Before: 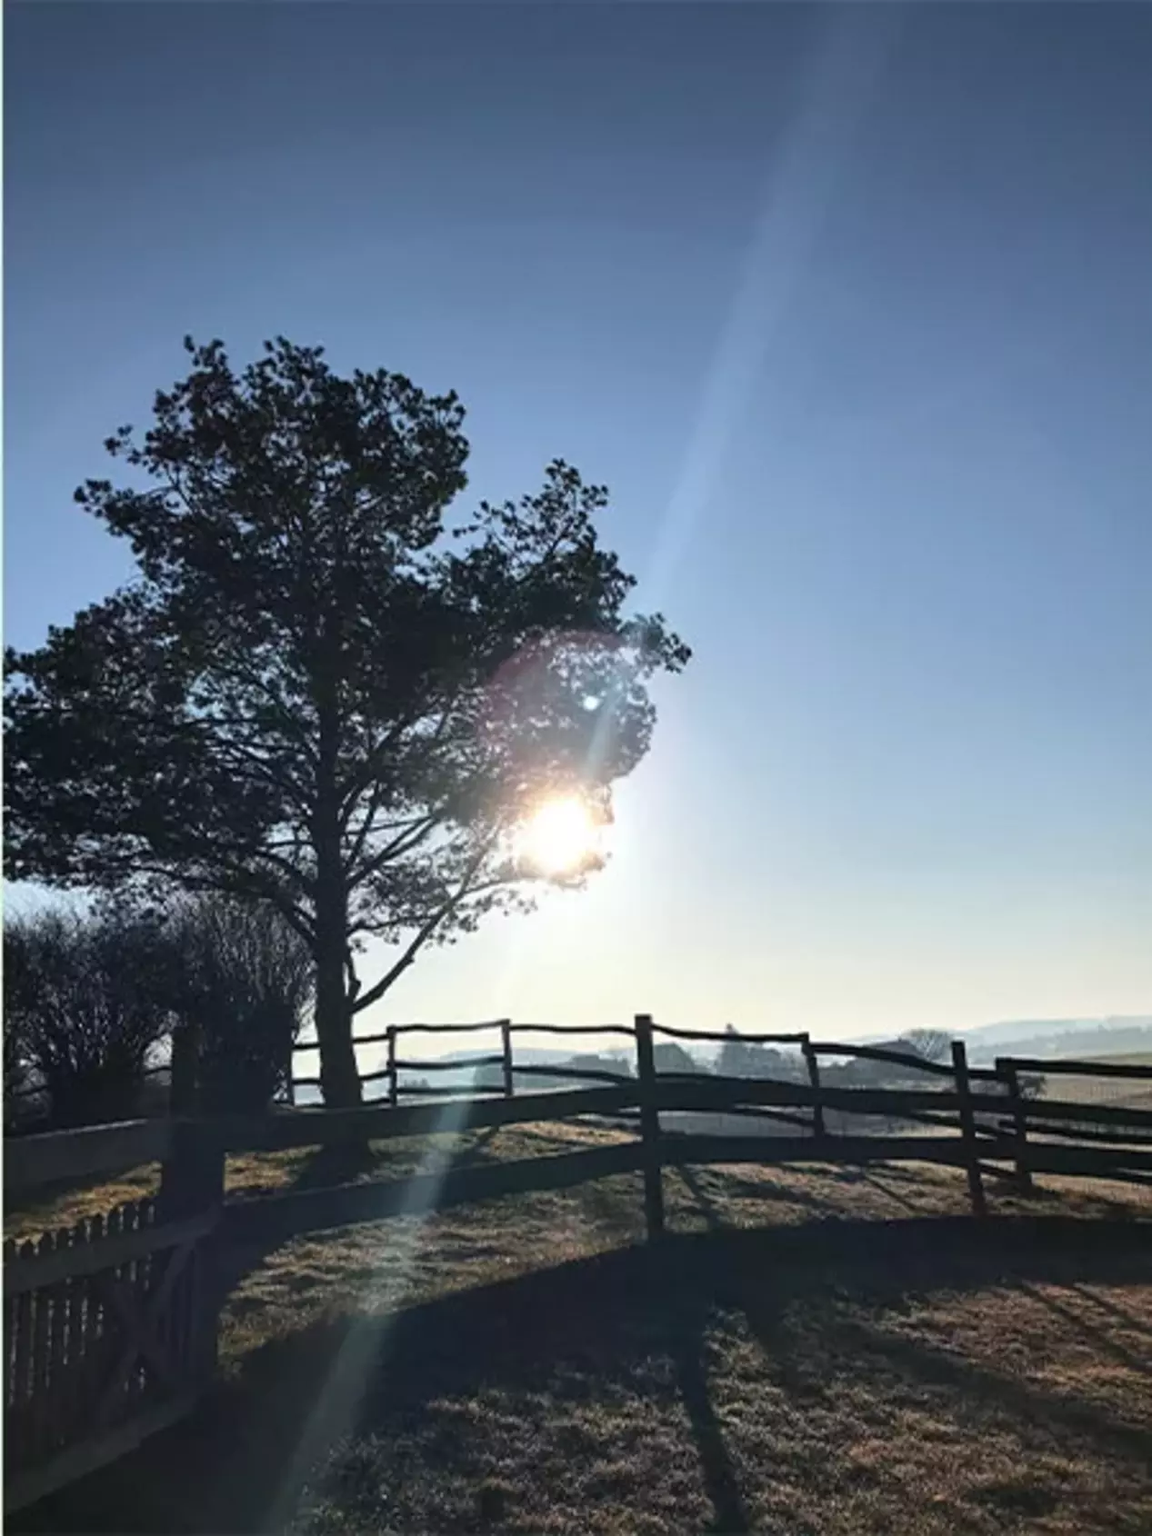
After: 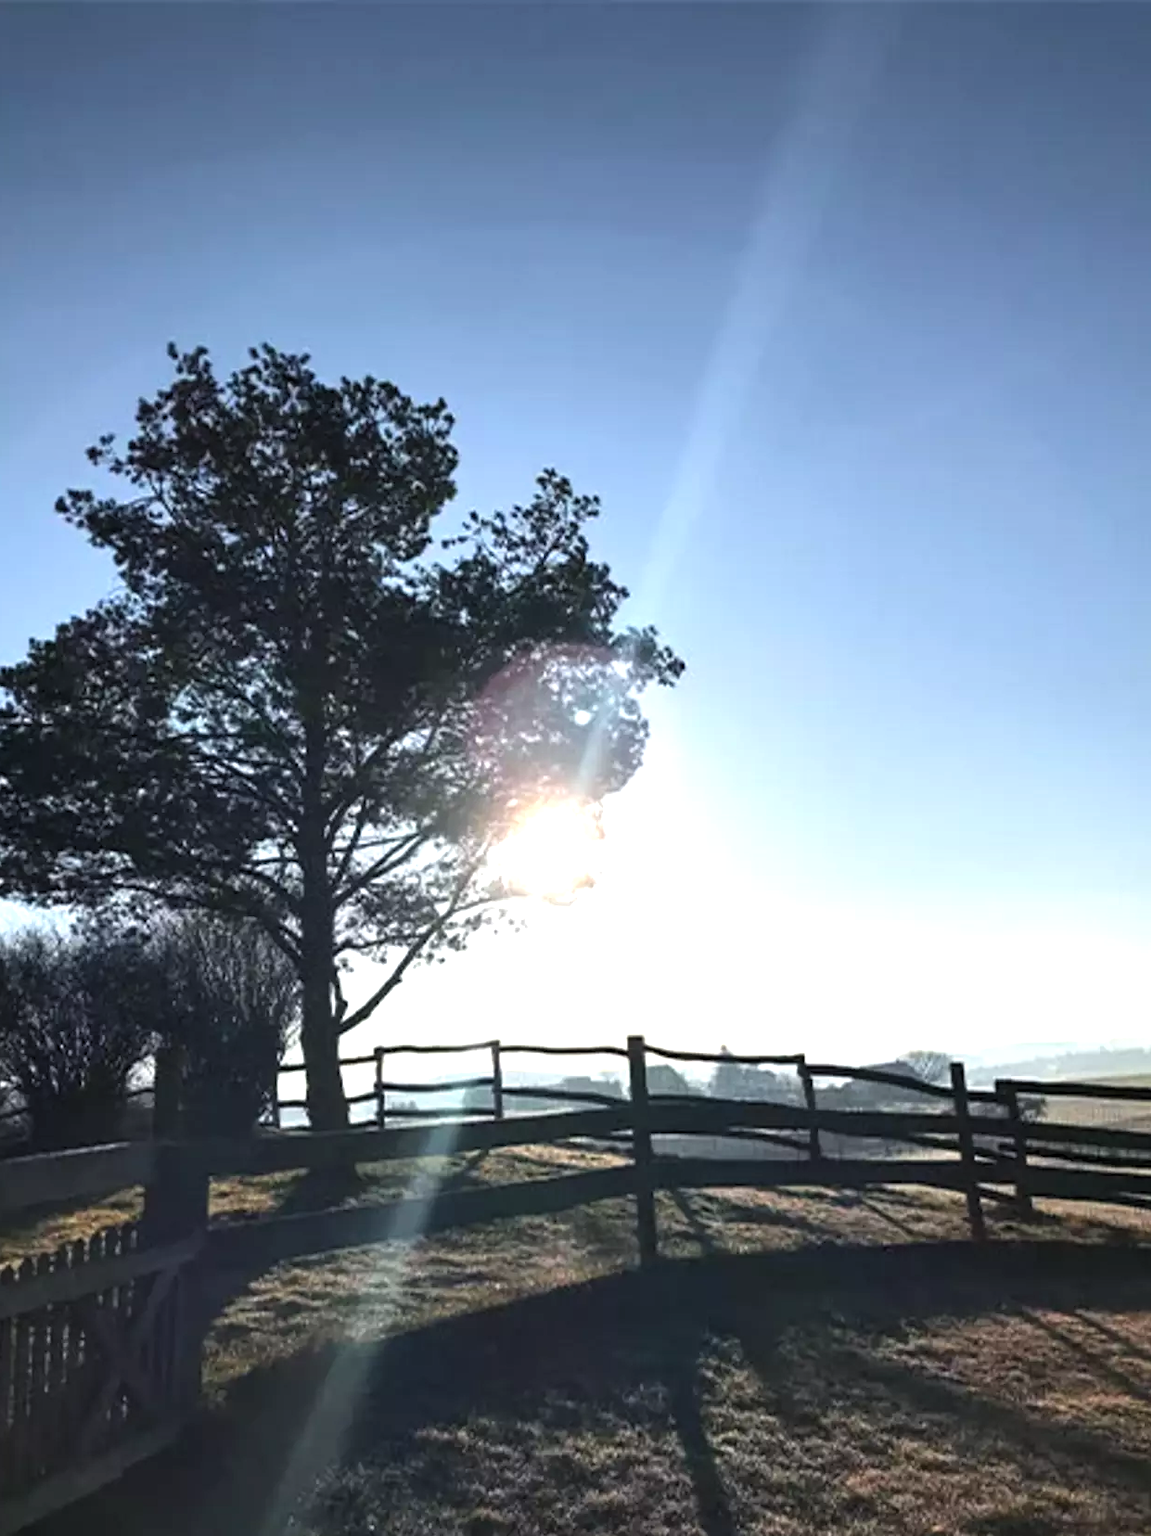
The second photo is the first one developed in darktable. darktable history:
crop: left 1.743%, right 0.268%, bottom 2.011%
exposure: black level correction 0, exposure 0.7 EV, compensate exposure bias true, compensate highlight preservation false
tone equalizer: on, module defaults
levels: mode automatic, black 0.023%, white 99.97%, levels [0.062, 0.494, 0.925]
